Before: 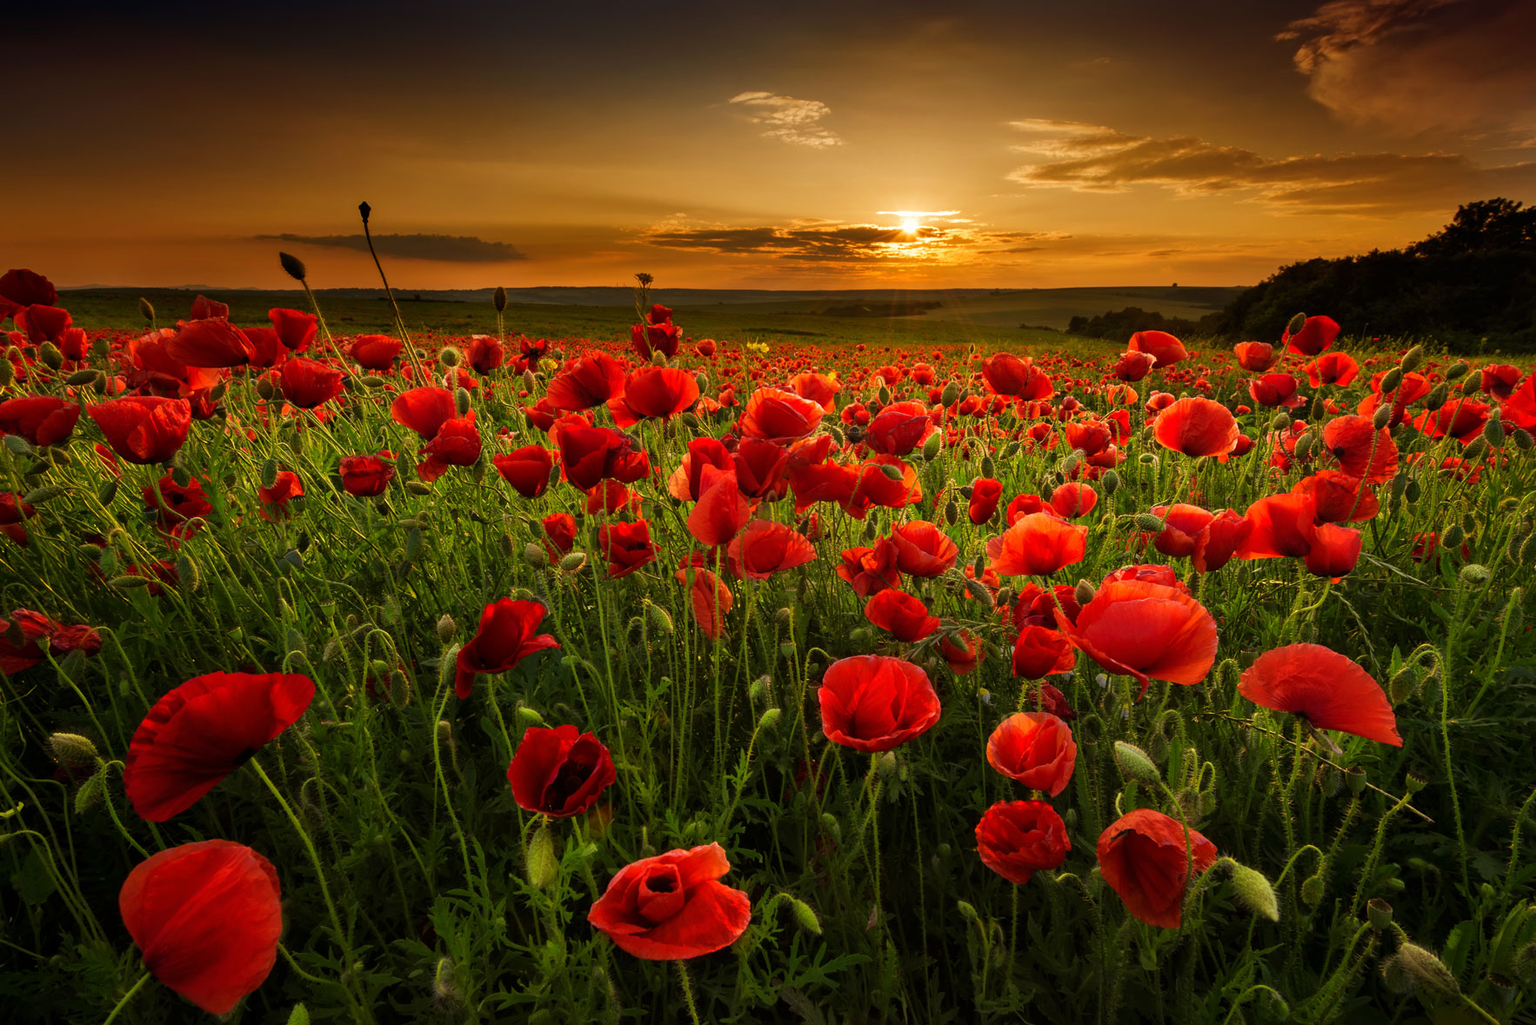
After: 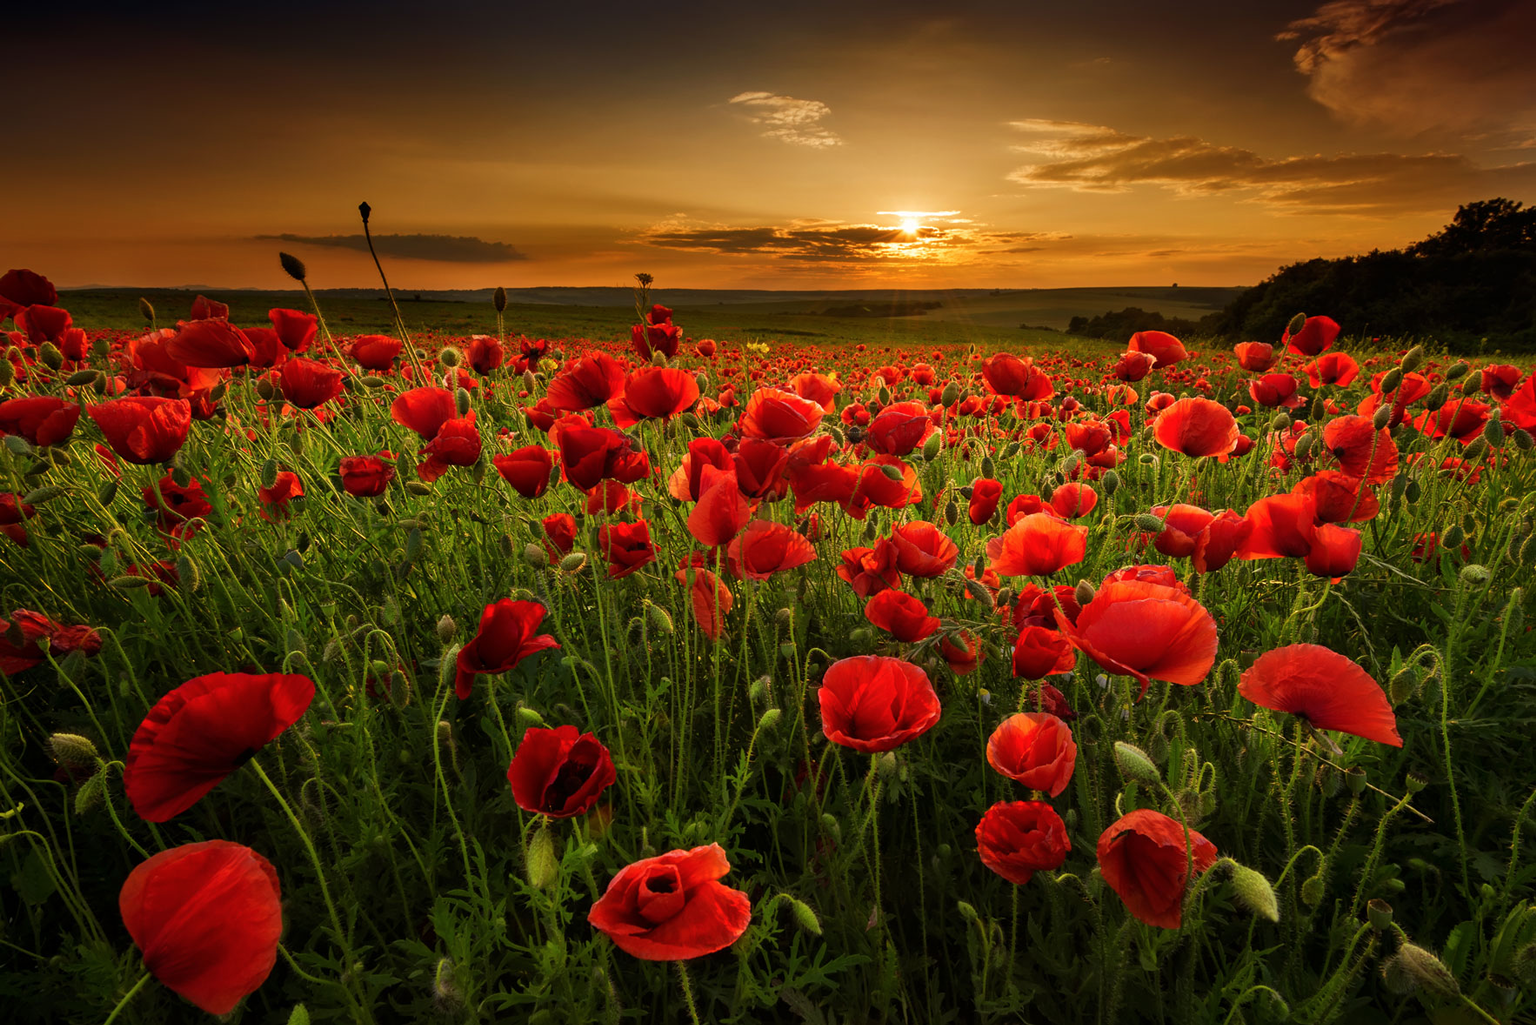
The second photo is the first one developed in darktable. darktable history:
color balance: output saturation 98.5%
